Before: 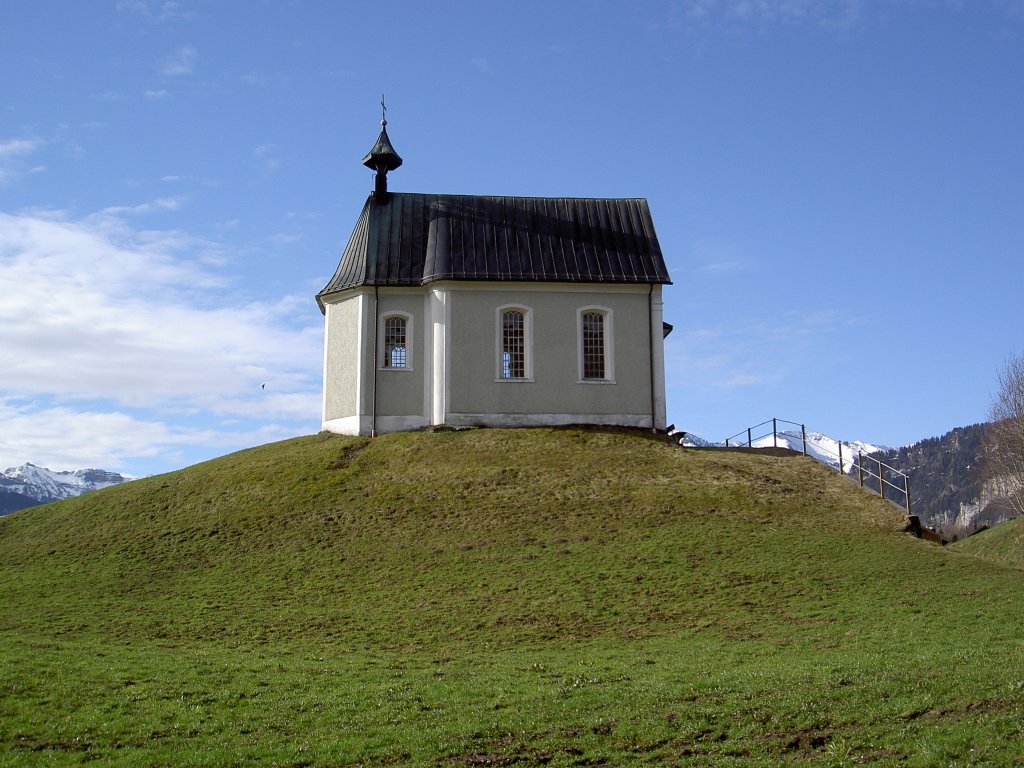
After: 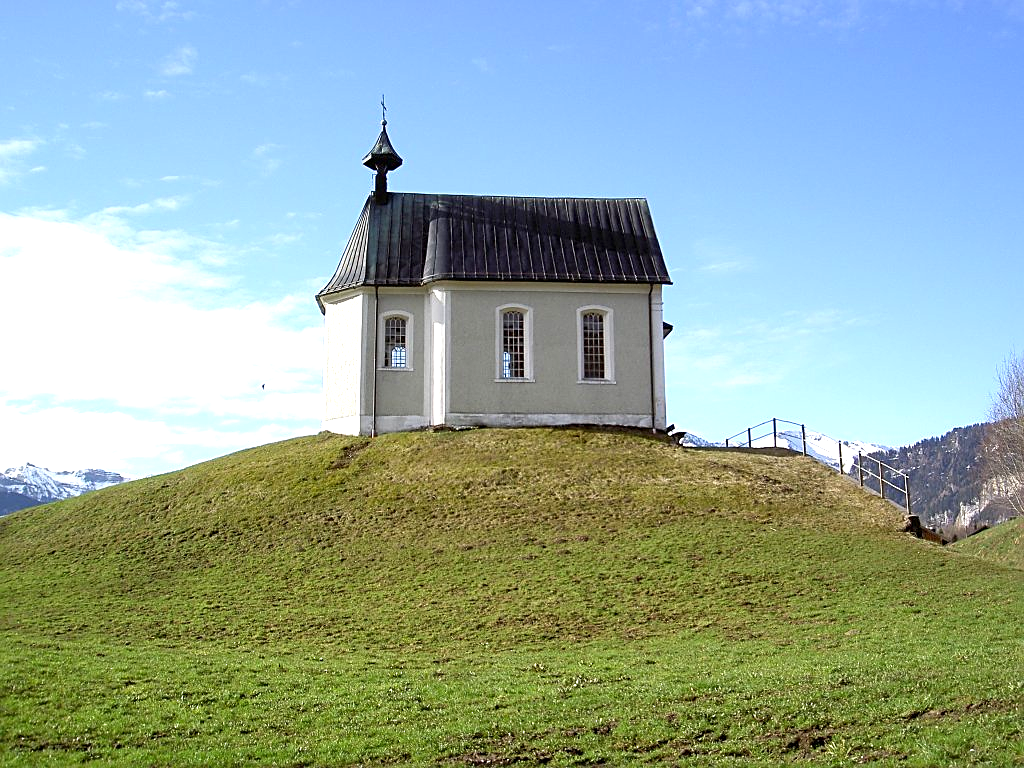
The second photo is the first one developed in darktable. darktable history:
sharpen: on, module defaults
exposure: black level correction 0, exposure 1.001 EV, compensate highlight preservation false
